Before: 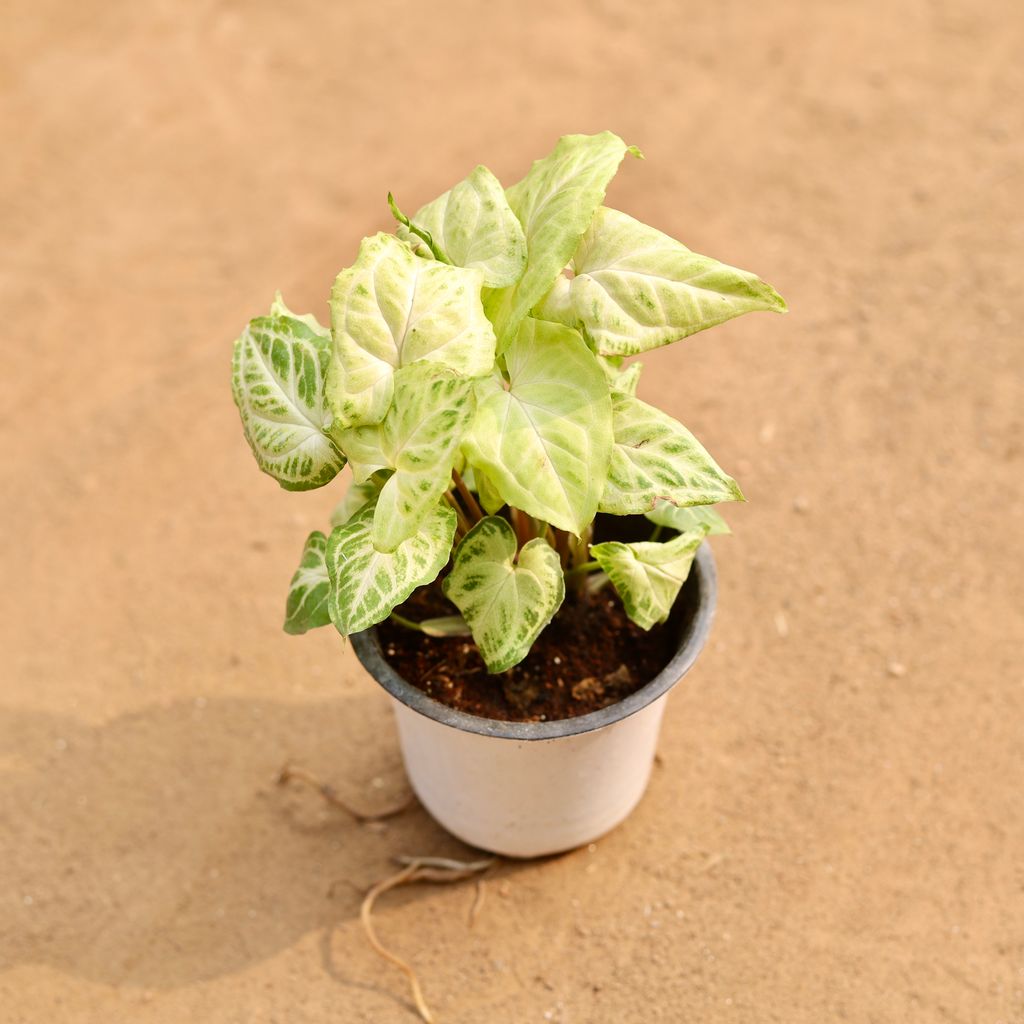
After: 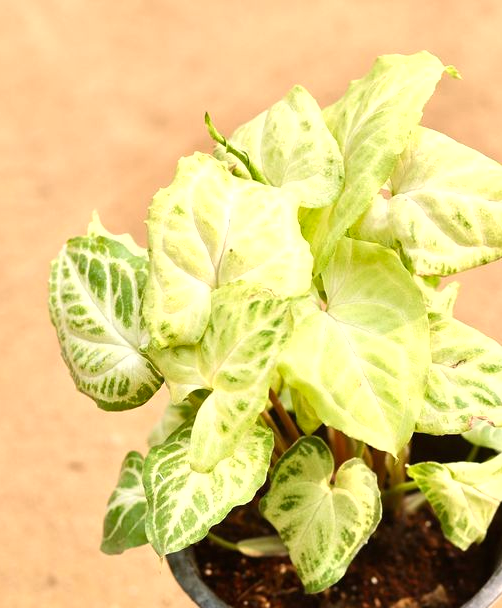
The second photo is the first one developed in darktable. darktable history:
shadows and highlights: shadows 73.35, highlights -23.26, soften with gaussian
crop: left 17.907%, top 7.893%, right 33.037%, bottom 32.708%
exposure: black level correction 0, exposure 0.499 EV, compensate exposure bias true, compensate highlight preservation false
